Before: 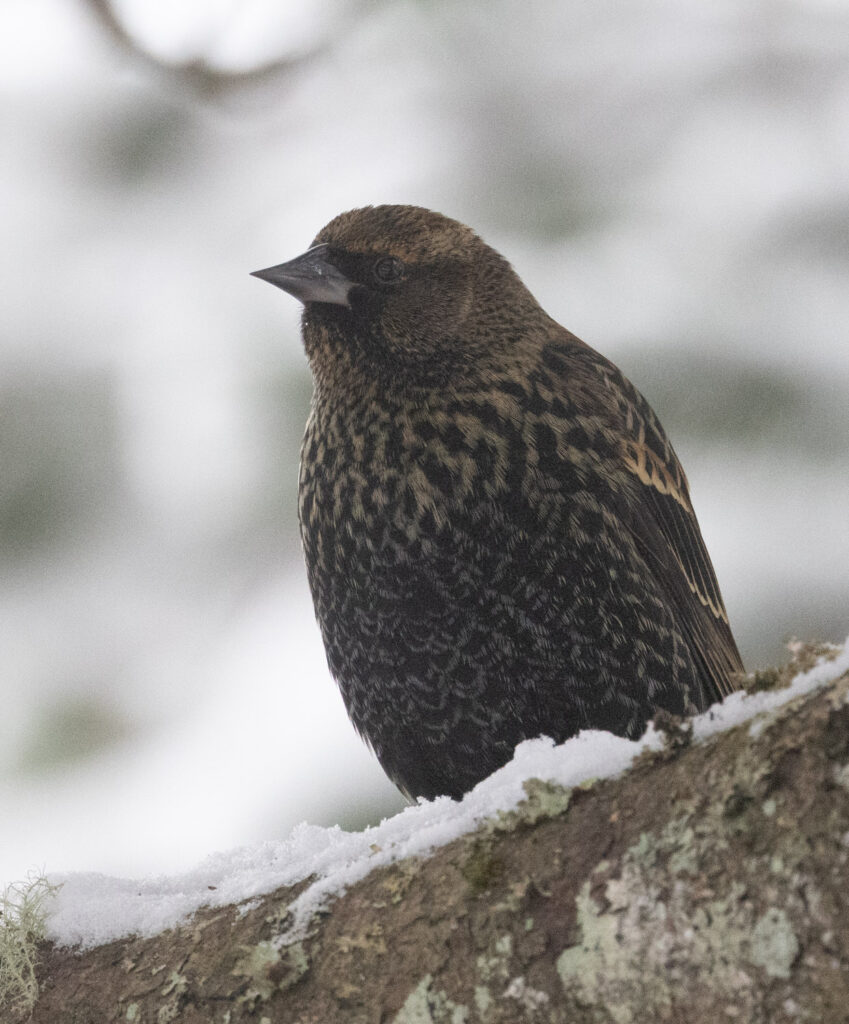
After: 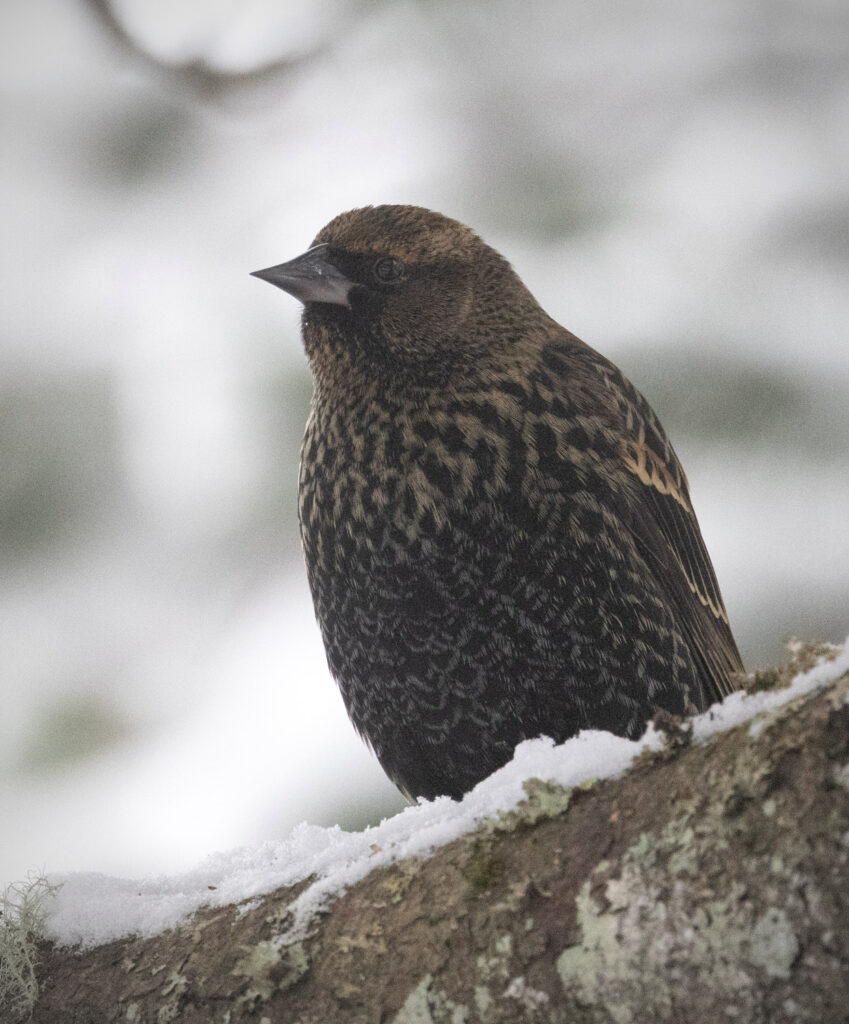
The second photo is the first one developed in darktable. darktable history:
exposure: exposure 0.078 EV, compensate highlight preservation false
base curve: preserve colors none
vignetting: on, module defaults
